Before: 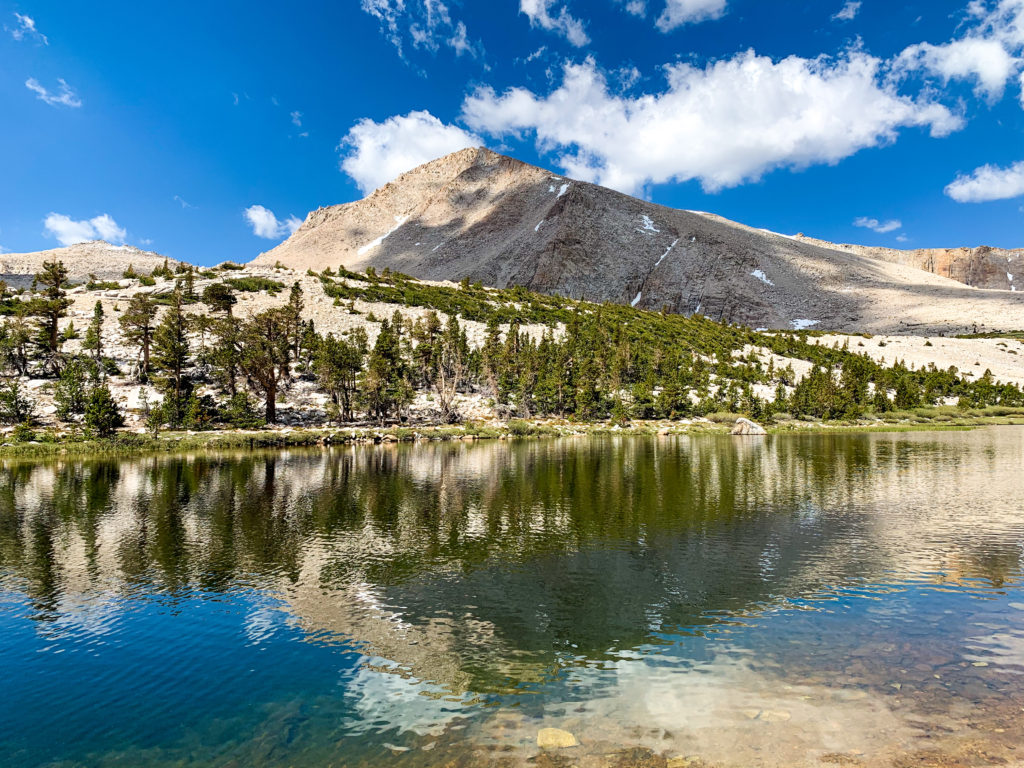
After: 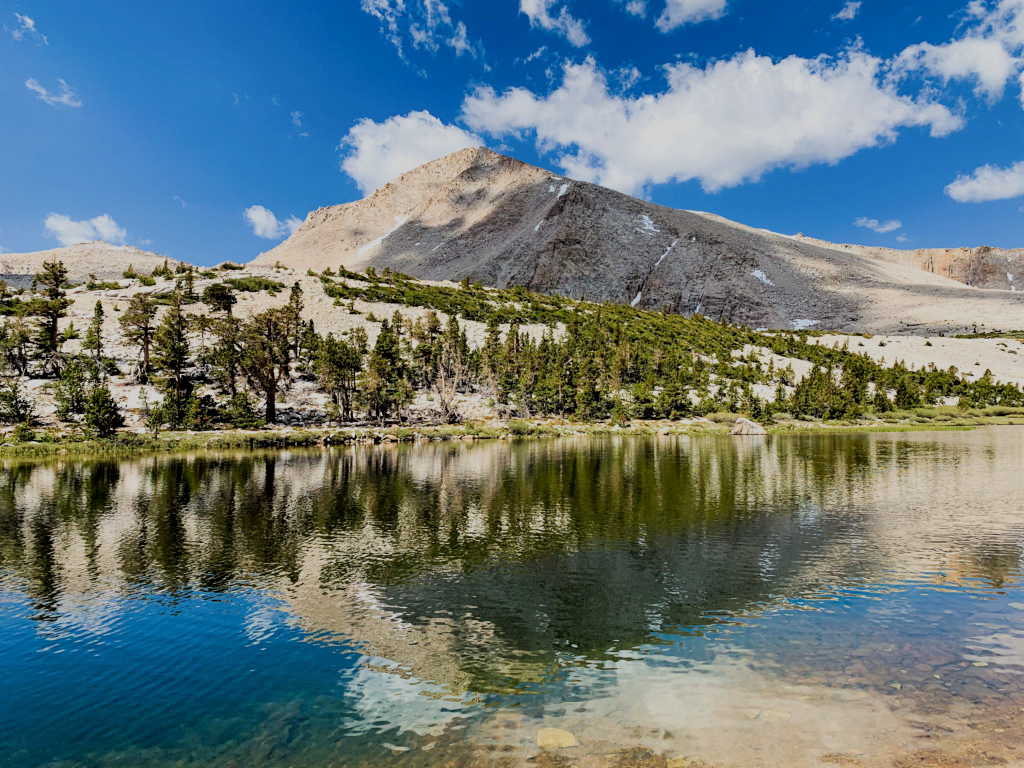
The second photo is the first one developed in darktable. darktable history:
filmic rgb: black relative exposure -9.28 EV, white relative exposure 6.83 EV, hardness 3.09, contrast 1.055
